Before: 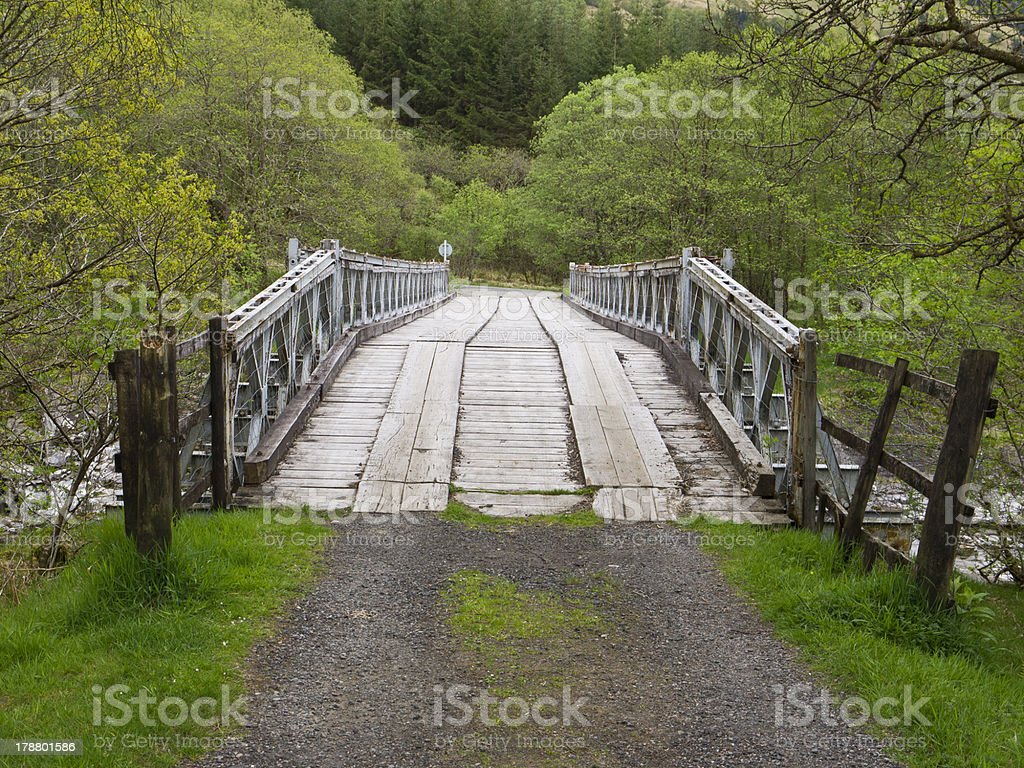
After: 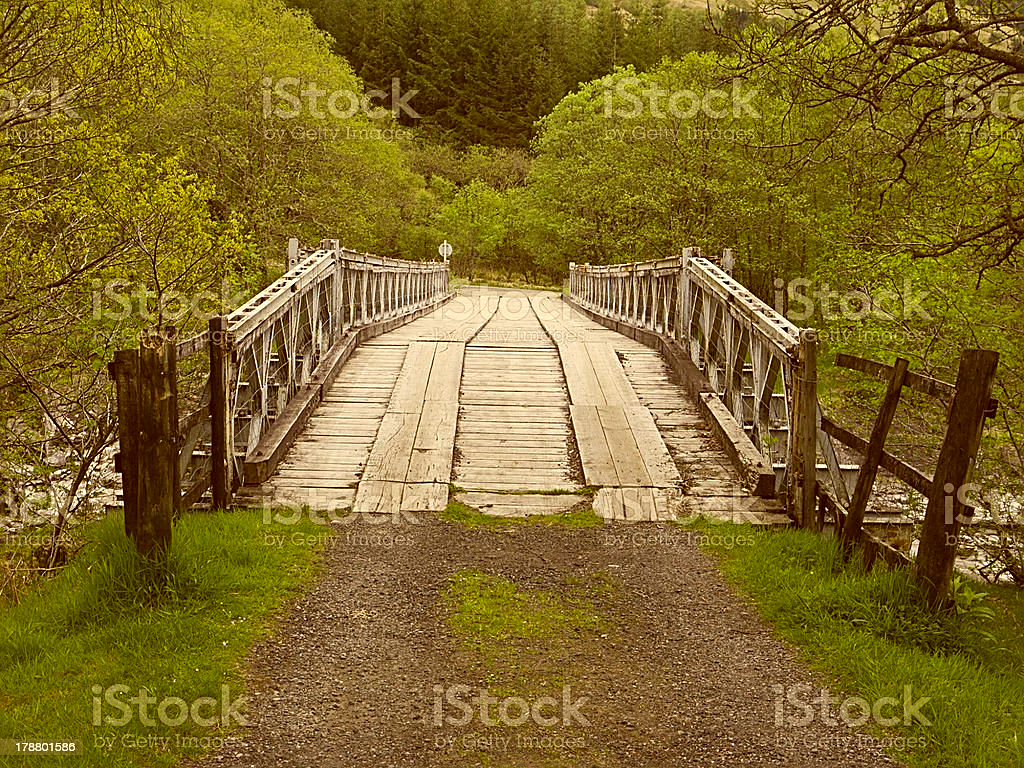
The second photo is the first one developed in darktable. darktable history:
sharpen: on, module defaults
exposure: compensate exposure bias true, compensate highlight preservation false
color correction: highlights a* 1.16, highlights b* 23.78, shadows a* 15.65, shadows b* 25.03
